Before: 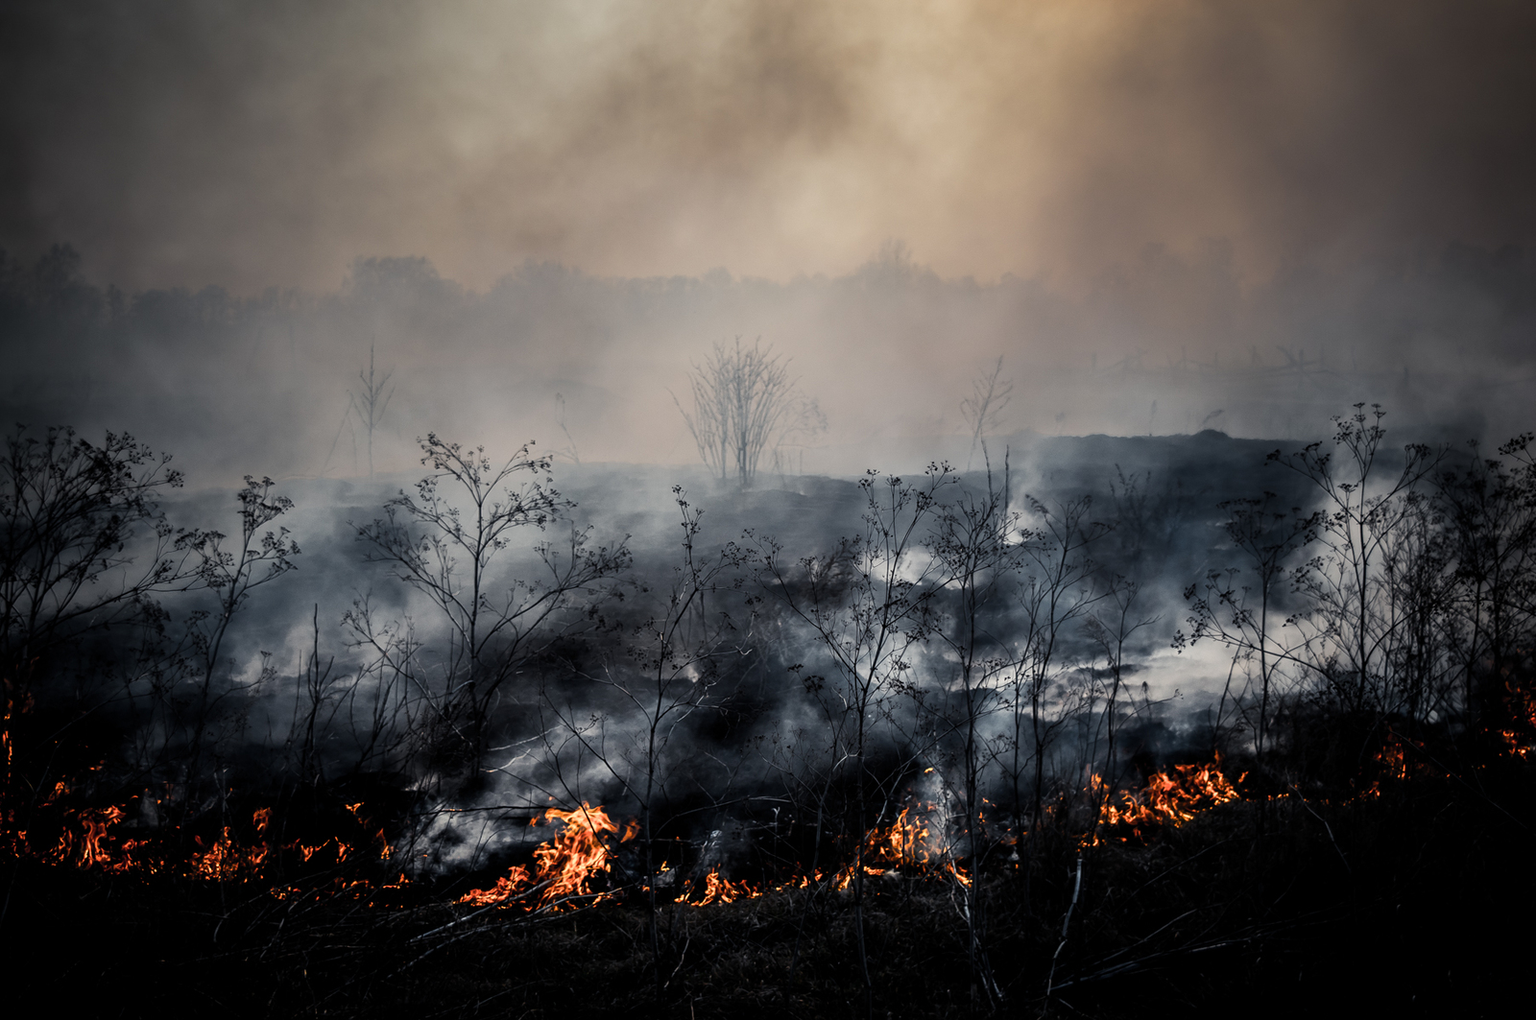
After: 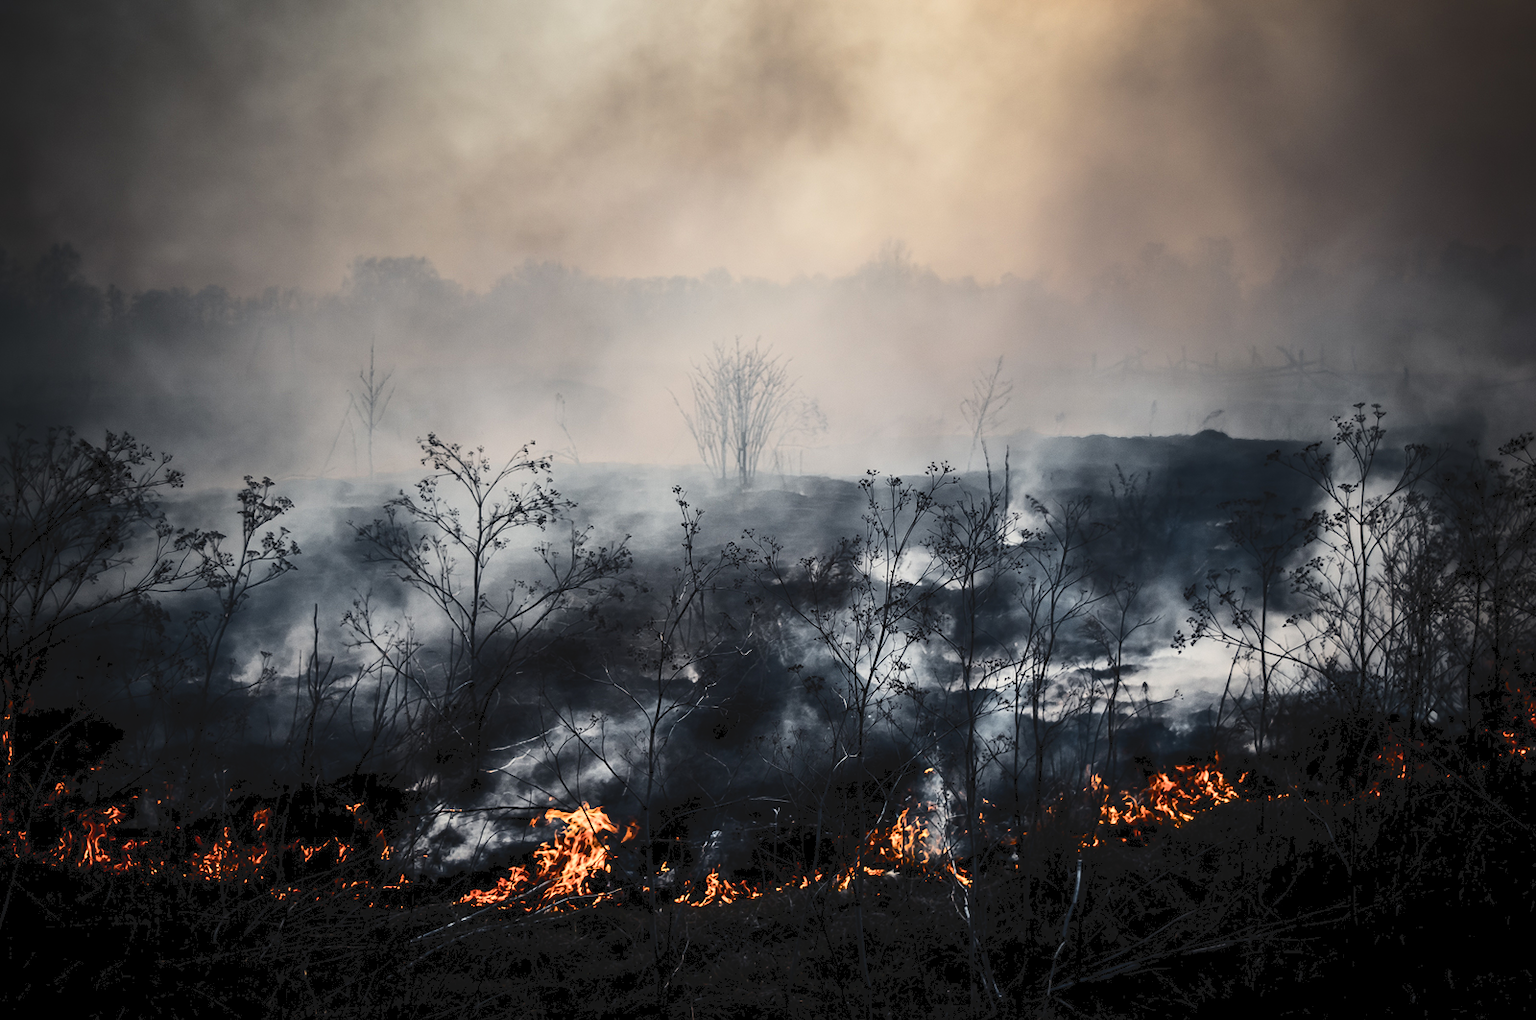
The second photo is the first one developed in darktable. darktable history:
tone curve: curves: ch0 [(0, 0) (0.003, 0.077) (0.011, 0.079) (0.025, 0.085) (0.044, 0.095) (0.069, 0.109) (0.1, 0.124) (0.136, 0.142) (0.177, 0.169) (0.224, 0.207) (0.277, 0.267) (0.335, 0.347) (0.399, 0.442) (0.468, 0.54) (0.543, 0.635) (0.623, 0.726) (0.709, 0.813) (0.801, 0.882) (0.898, 0.934) (1, 1)], color space Lab, independent channels, preserve colors none
color correction: highlights a* -0.128, highlights b* 0.121
